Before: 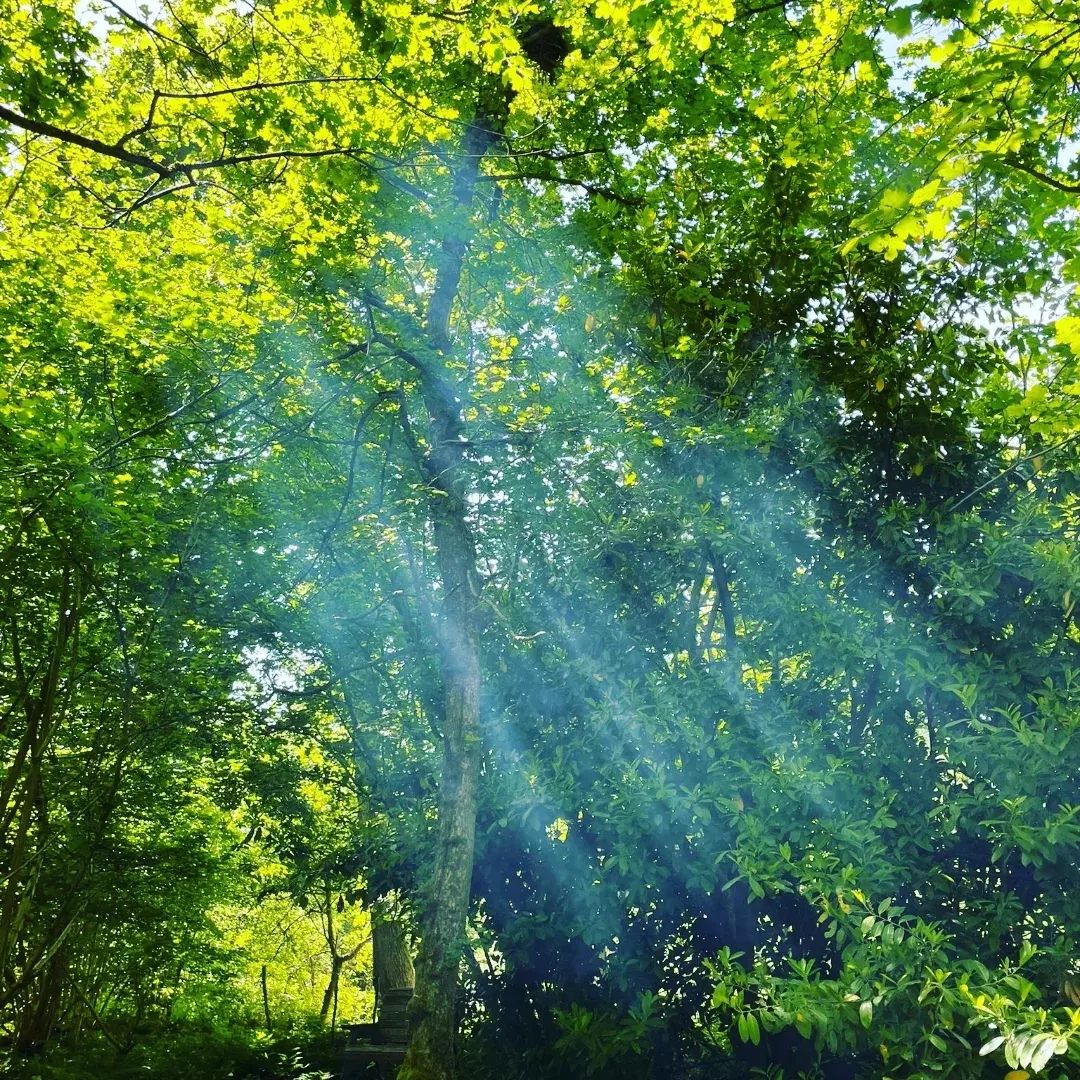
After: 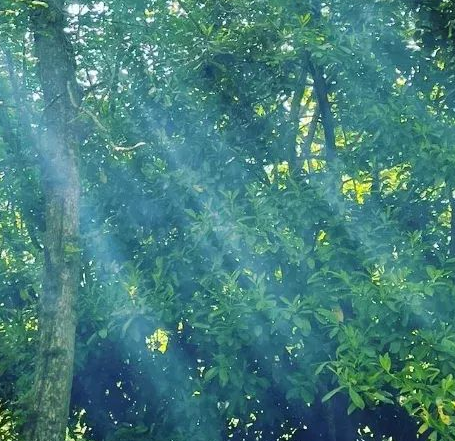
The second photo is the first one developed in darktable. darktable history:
crop: left 37.109%, top 45.333%, right 20.676%, bottom 13.779%
